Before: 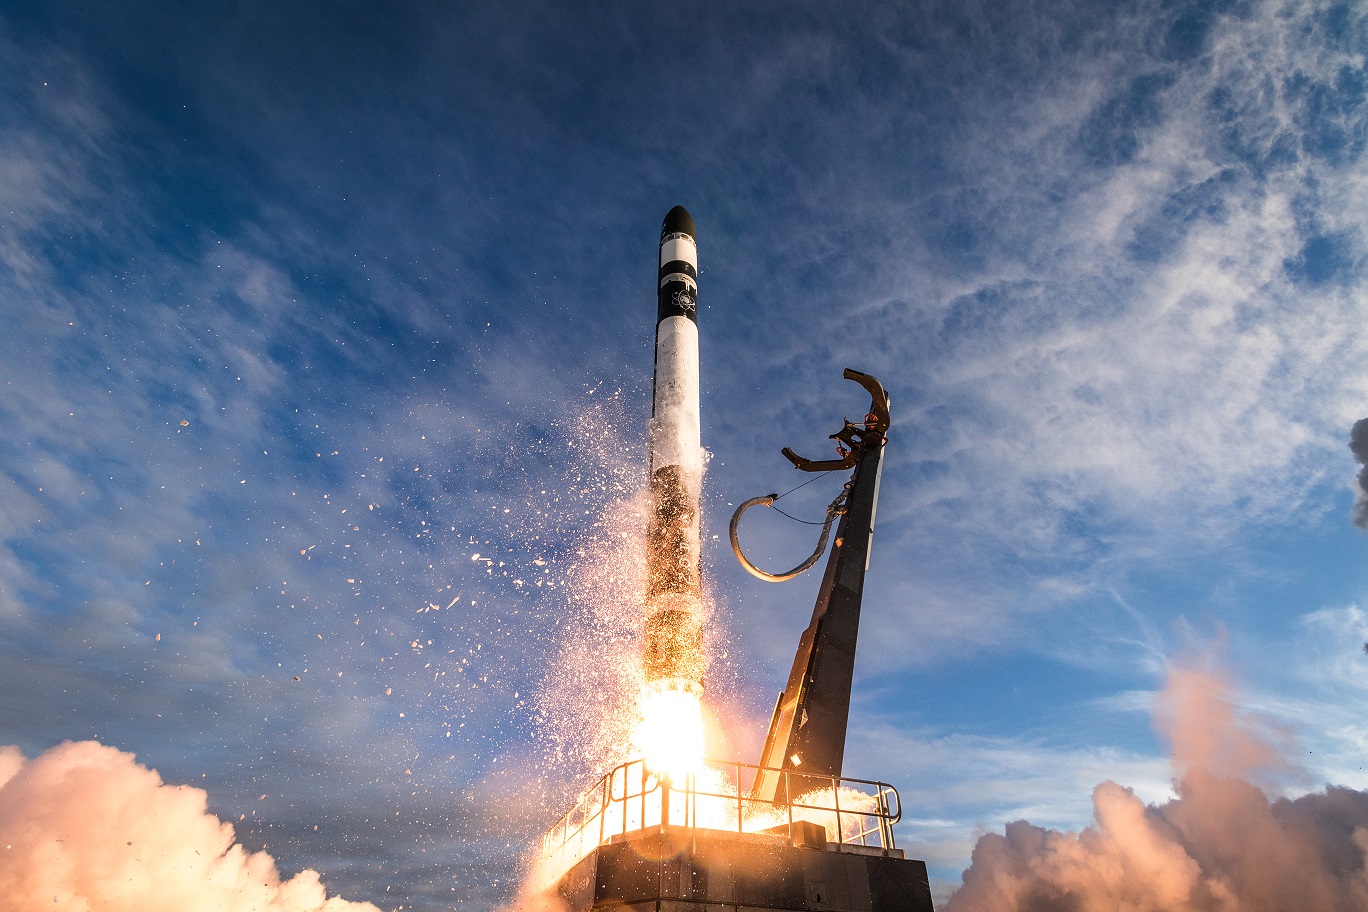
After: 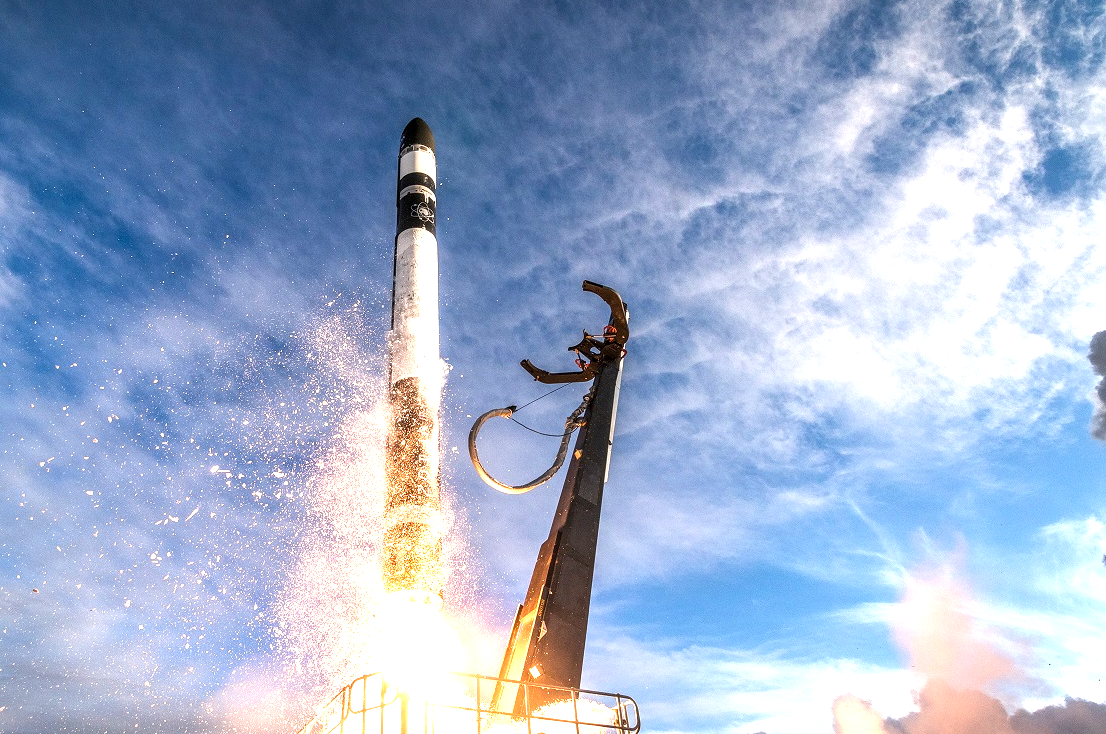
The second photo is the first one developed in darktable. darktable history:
crop: left 19.126%, top 9.713%, right 0.001%, bottom 9.744%
local contrast: detail 130%
exposure: black level correction 0, exposure 1.02 EV, compensate highlight preservation false
